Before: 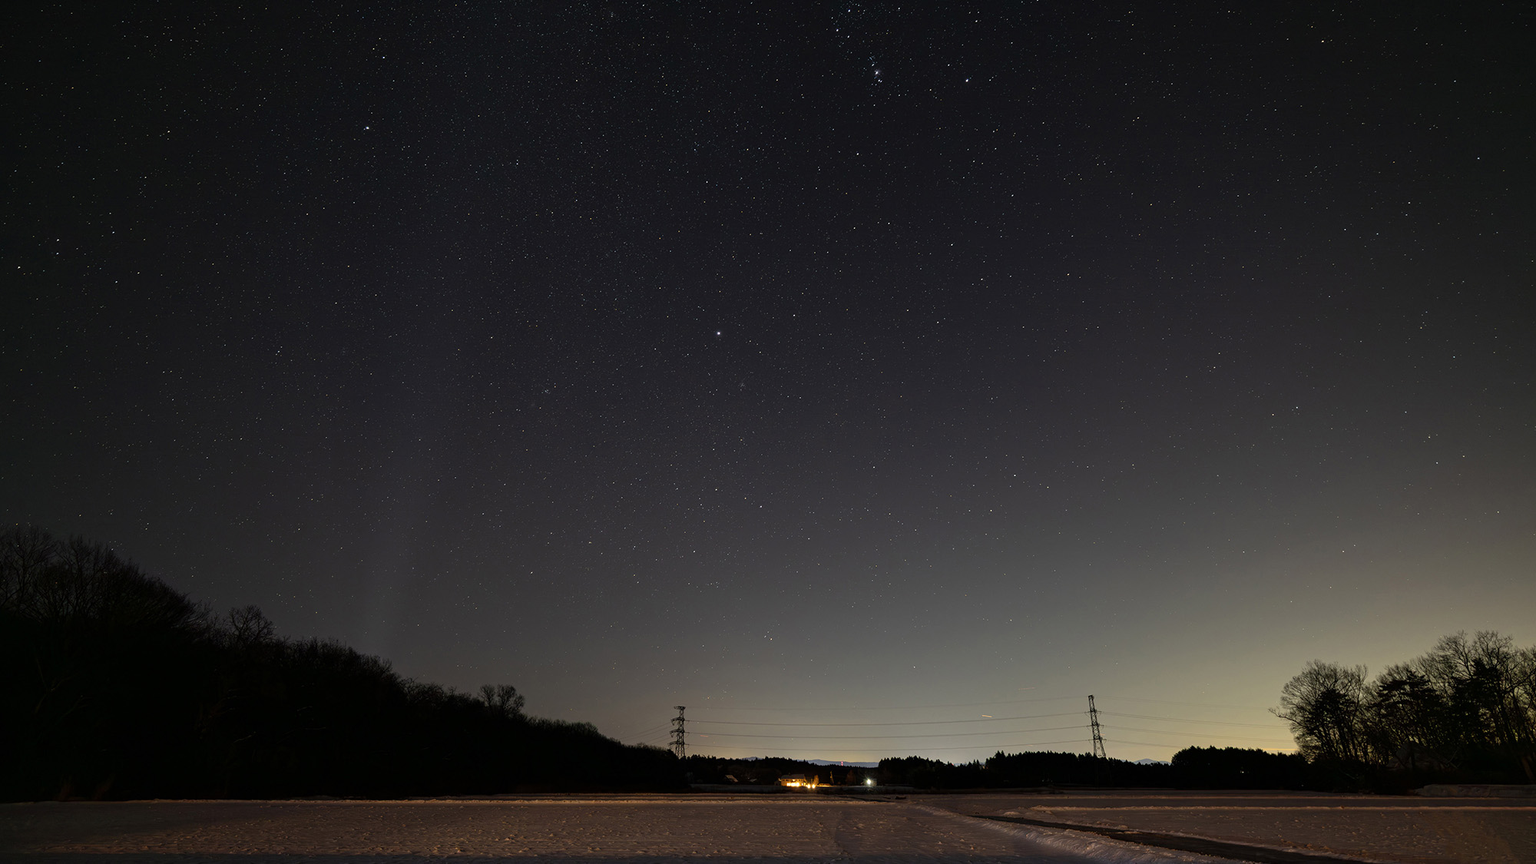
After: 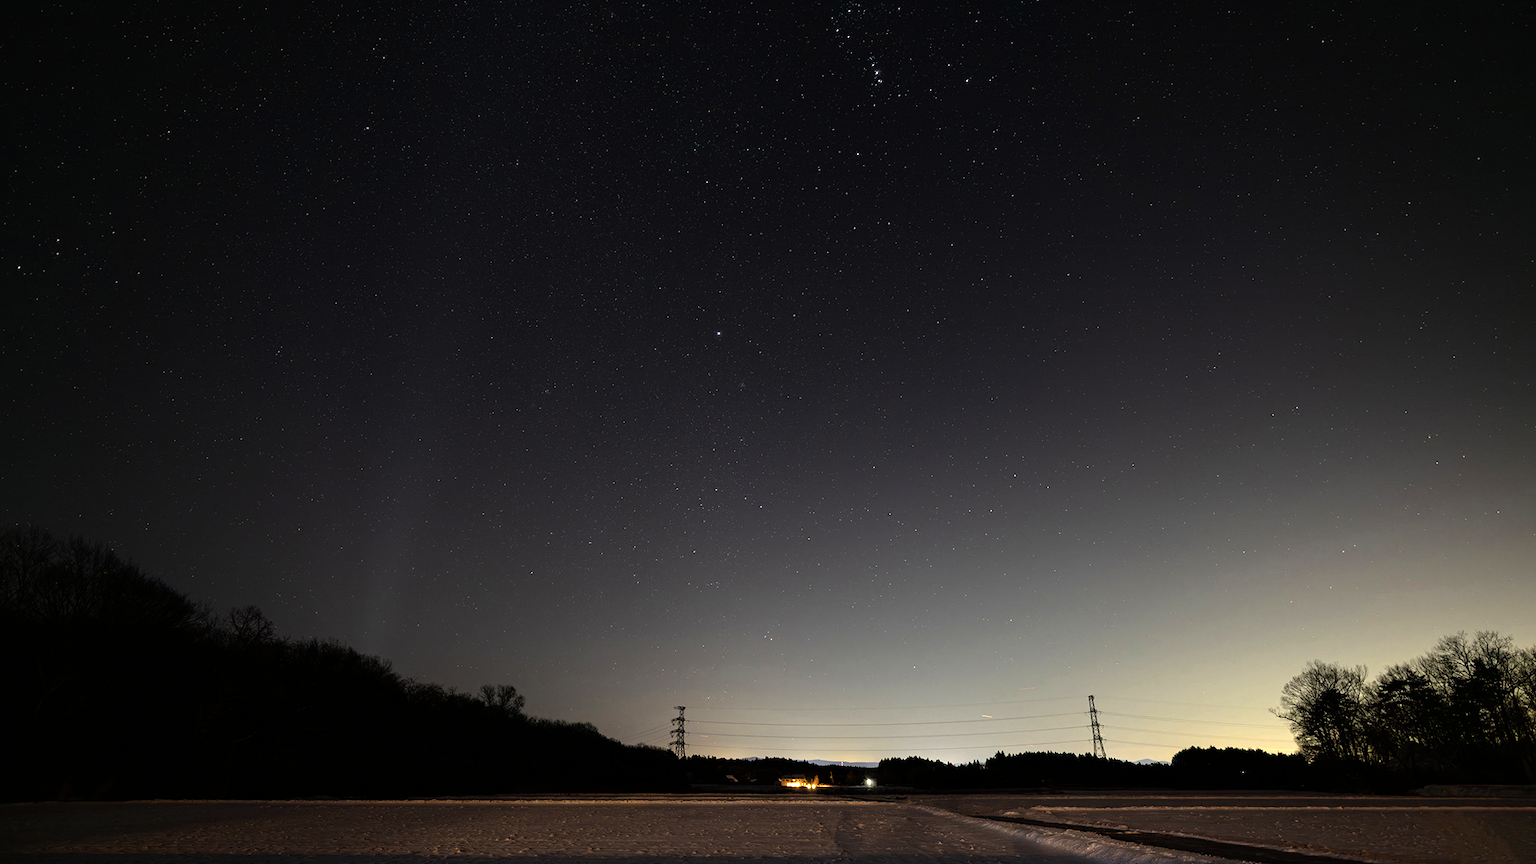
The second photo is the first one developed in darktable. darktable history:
tone equalizer: -8 EV -1.08 EV, -7 EV -1.03 EV, -6 EV -0.882 EV, -5 EV -0.563 EV, -3 EV 0.598 EV, -2 EV 0.882 EV, -1 EV 0.999 EV, +0 EV 1.08 EV
